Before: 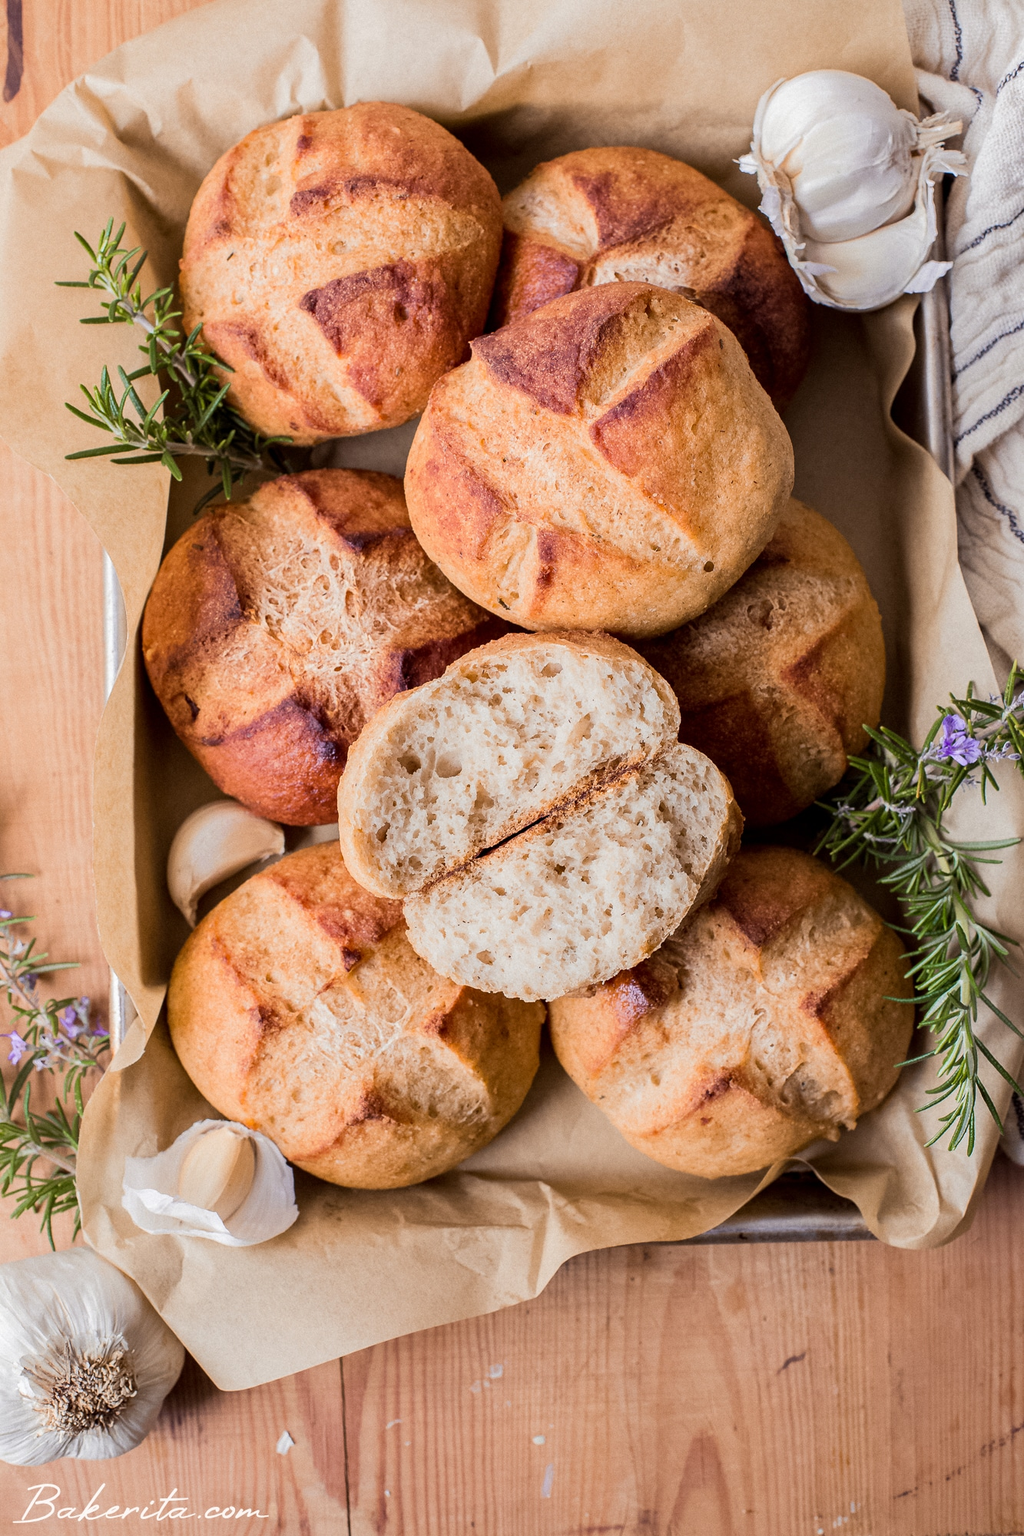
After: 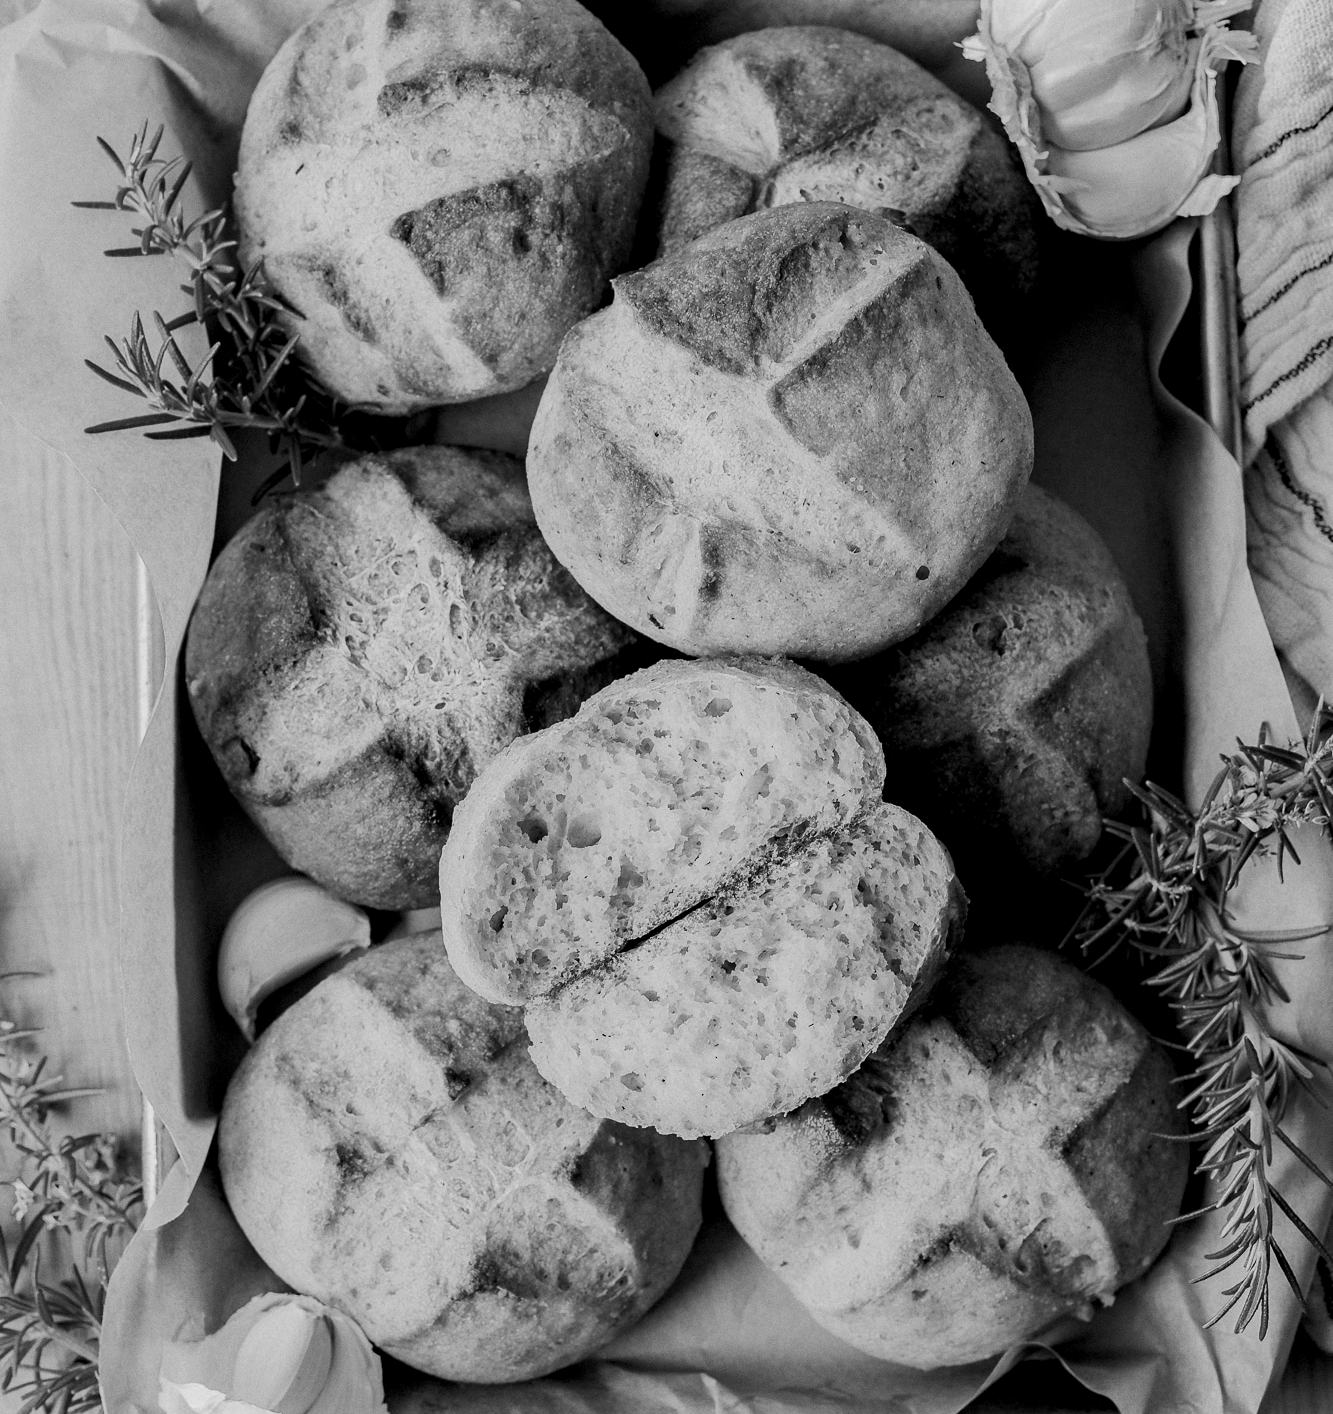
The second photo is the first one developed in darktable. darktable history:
monochrome: size 1
crop and rotate: top 8.293%, bottom 20.996%
color zones: curves: ch0 [(0.257, 0.558) (0.75, 0.565)]; ch1 [(0.004, 0.857) (0.14, 0.416) (0.257, 0.695) (0.442, 0.032) (0.736, 0.266) (0.891, 0.741)]; ch2 [(0, 0.623) (0.112, 0.436) (0.271, 0.474) (0.516, 0.64) (0.743, 0.286)]
exposure: black level correction 0.011, exposure -0.478 EV, compensate highlight preservation false
contrast brightness saturation: contrast 0.15, brightness -0.01, saturation 0.1
haze removal: compatibility mode true, adaptive false
